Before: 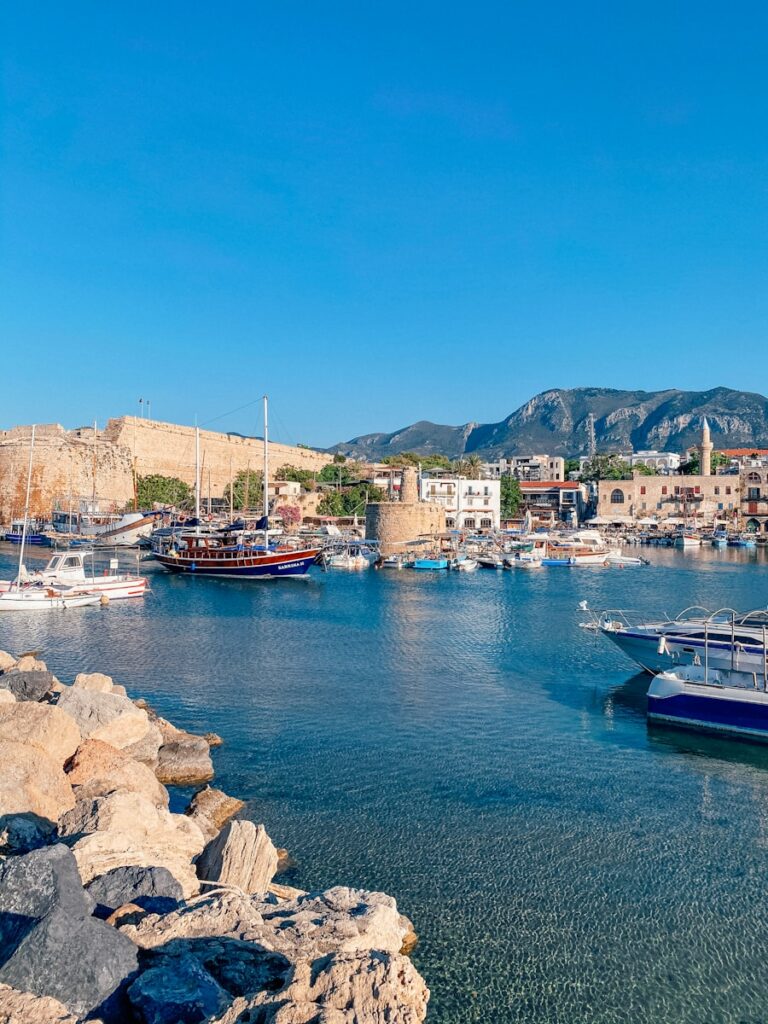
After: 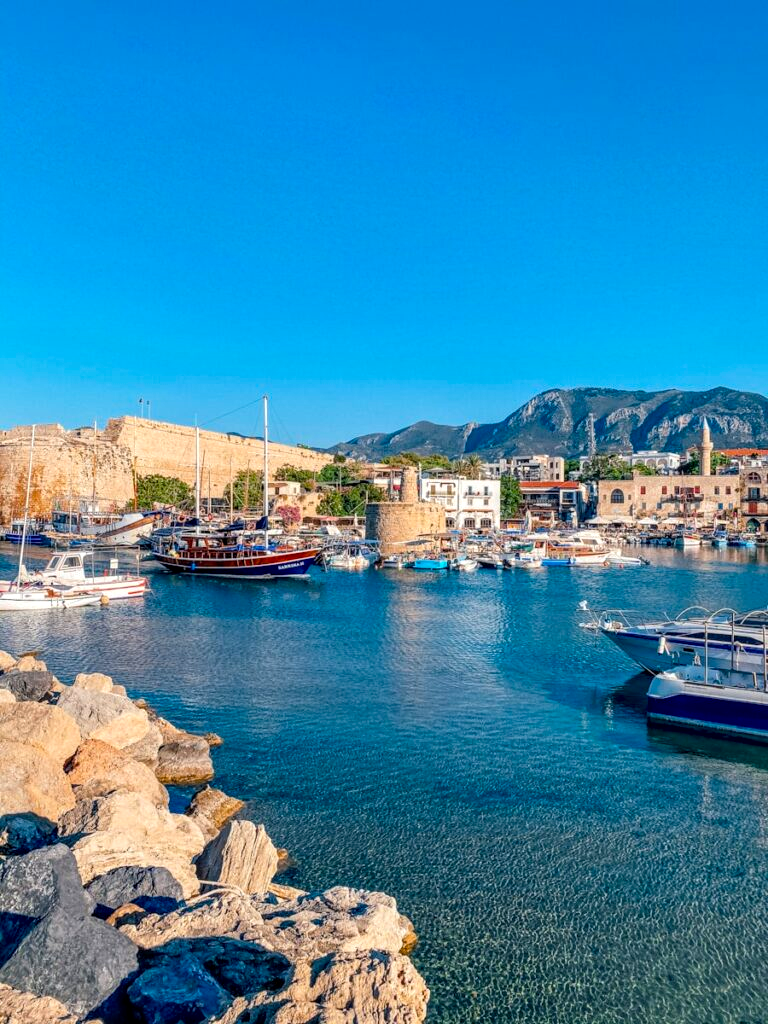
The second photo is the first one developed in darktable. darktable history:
local contrast: detail 130%
color balance rgb: perceptual saturation grading › global saturation 25%, global vibrance 20%
